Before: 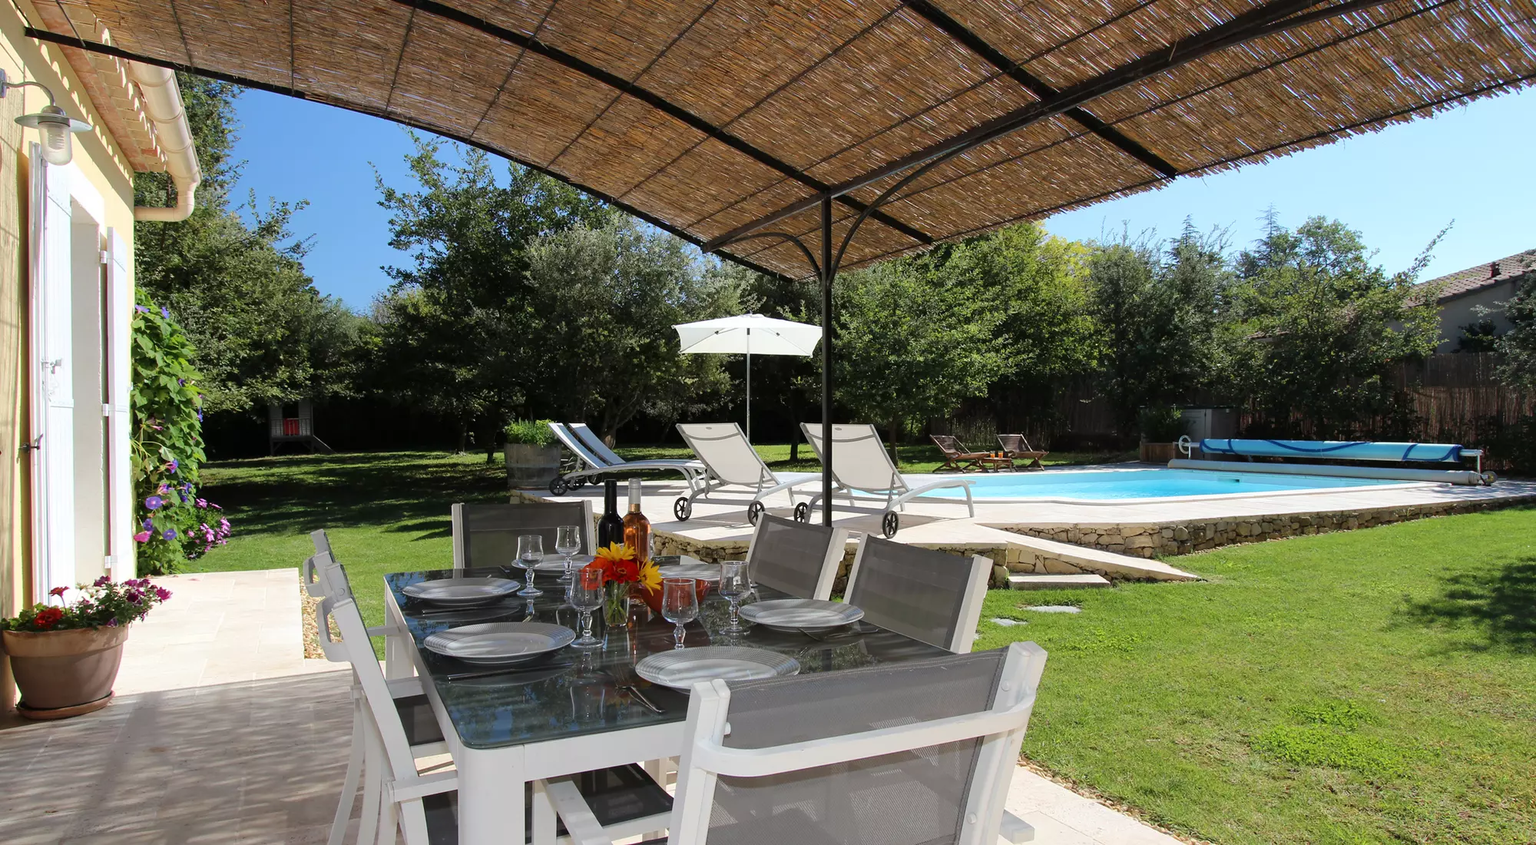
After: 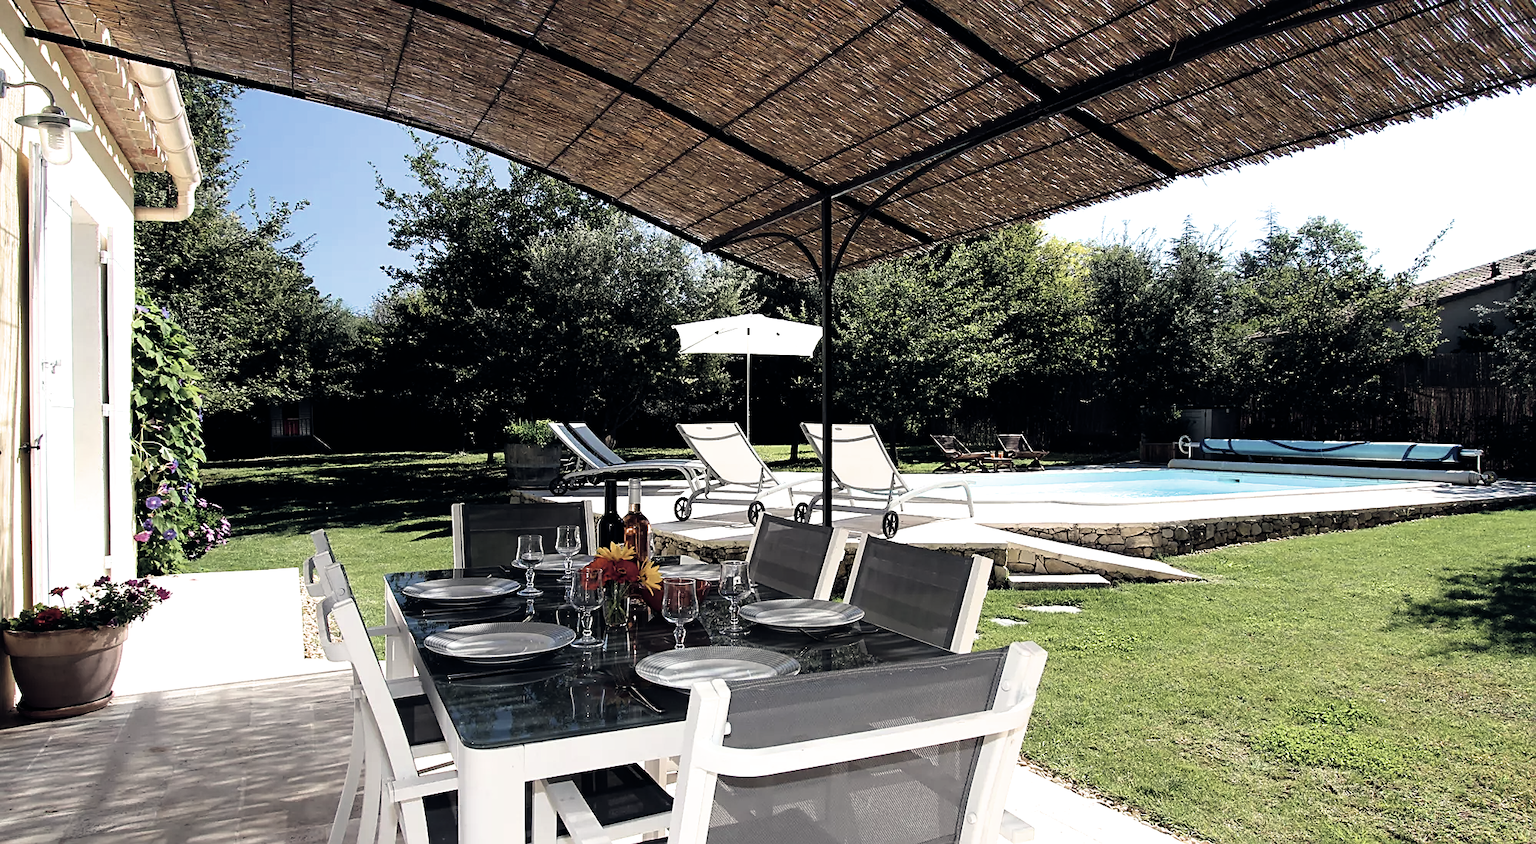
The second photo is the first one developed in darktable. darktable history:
sharpen: on, module defaults
contrast brightness saturation: contrast 0.102, saturation -0.364
color balance rgb: highlights gain › chroma 2.222%, highlights gain › hue 75.07°, global offset › luminance 0.433%, global offset › chroma 0.212%, global offset › hue 254.56°, perceptual saturation grading › global saturation 25.353%, contrast 15.28%
tone equalizer: on, module defaults
filmic rgb: black relative exposure -8.23 EV, white relative exposure 2.2 EV, target white luminance 99.902%, hardness 7.18, latitude 75.02%, contrast 1.32, highlights saturation mix -2.44%, shadows ↔ highlights balance 29.67%
